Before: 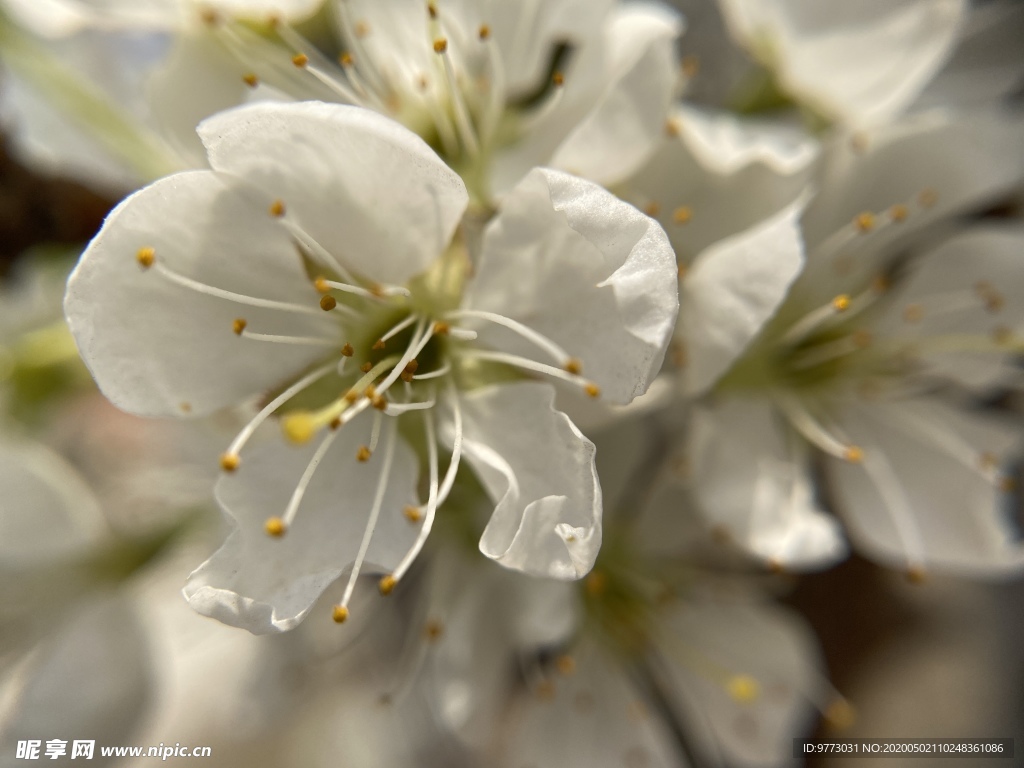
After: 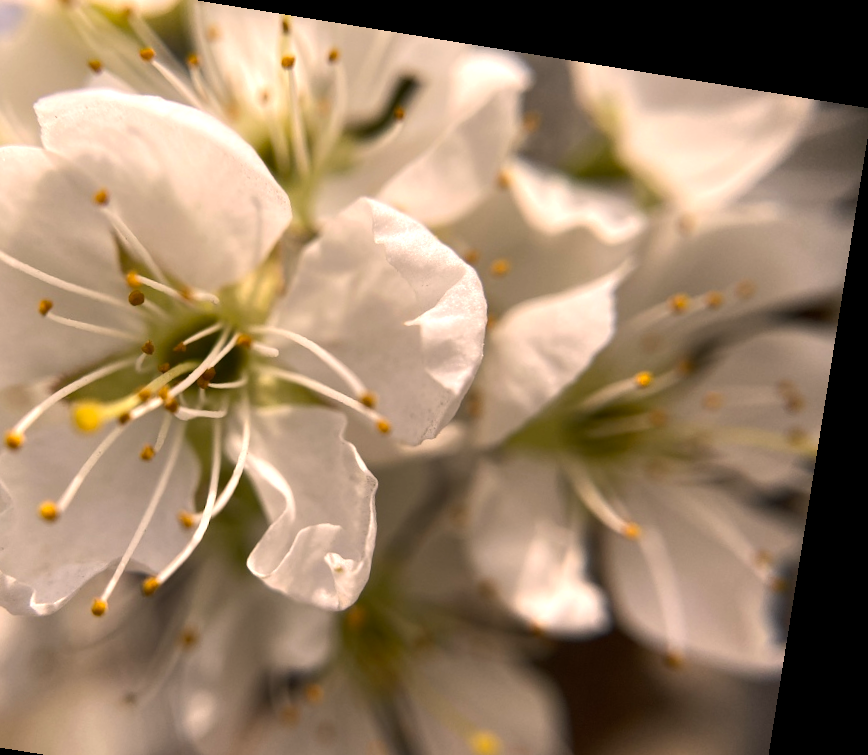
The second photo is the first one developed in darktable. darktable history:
crop: left 23.095%, top 5.827%, bottom 11.854%
rotate and perspective: rotation 9.12°, automatic cropping off
color correction: highlights a* 12.23, highlights b* 5.41
tone equalizer: -8 EV -0.417 EV, -7 EV -0.389 EV, -6 EV -0.333 EV, -5 EV -0.222 EV, -3 EV 0.222 EV, -2 EV 0.333 EV, -1 EV 0.389 EV, +0 EV 0.417 EV, edges refinement/feathering 500, mask exposure compensation -1.57 EV, preserve details no
